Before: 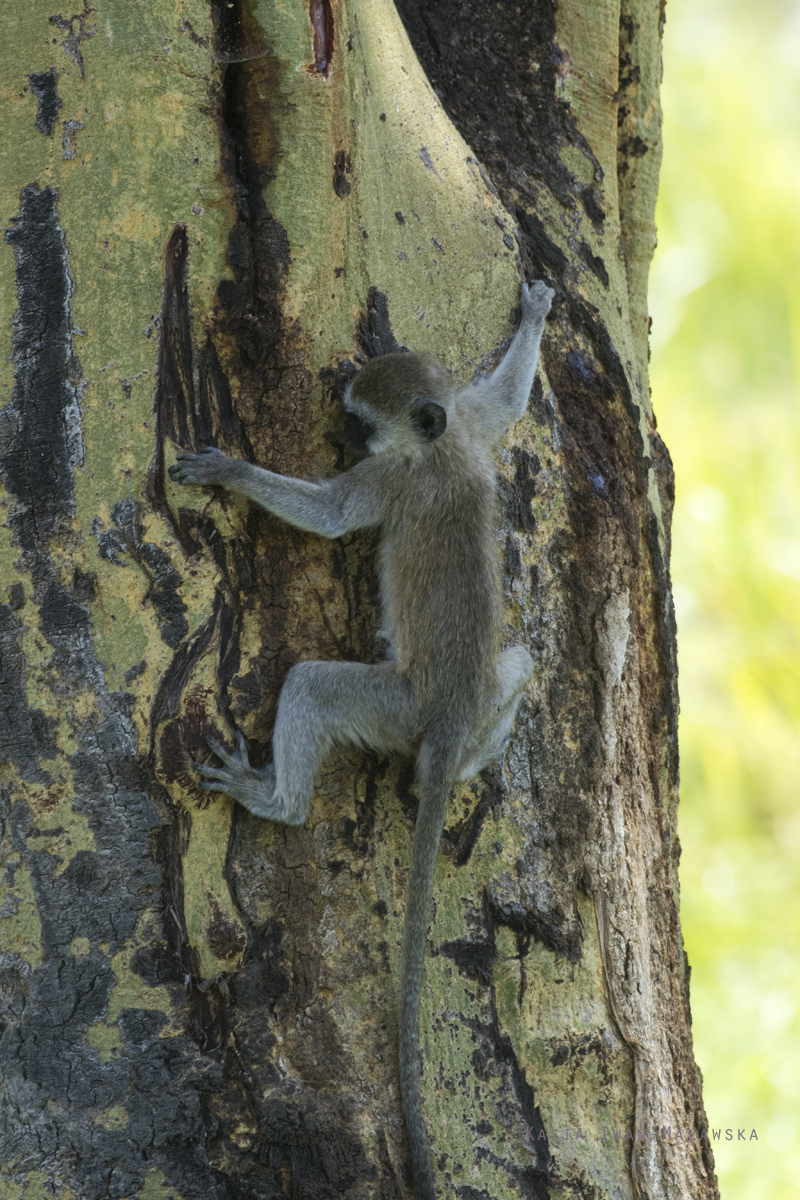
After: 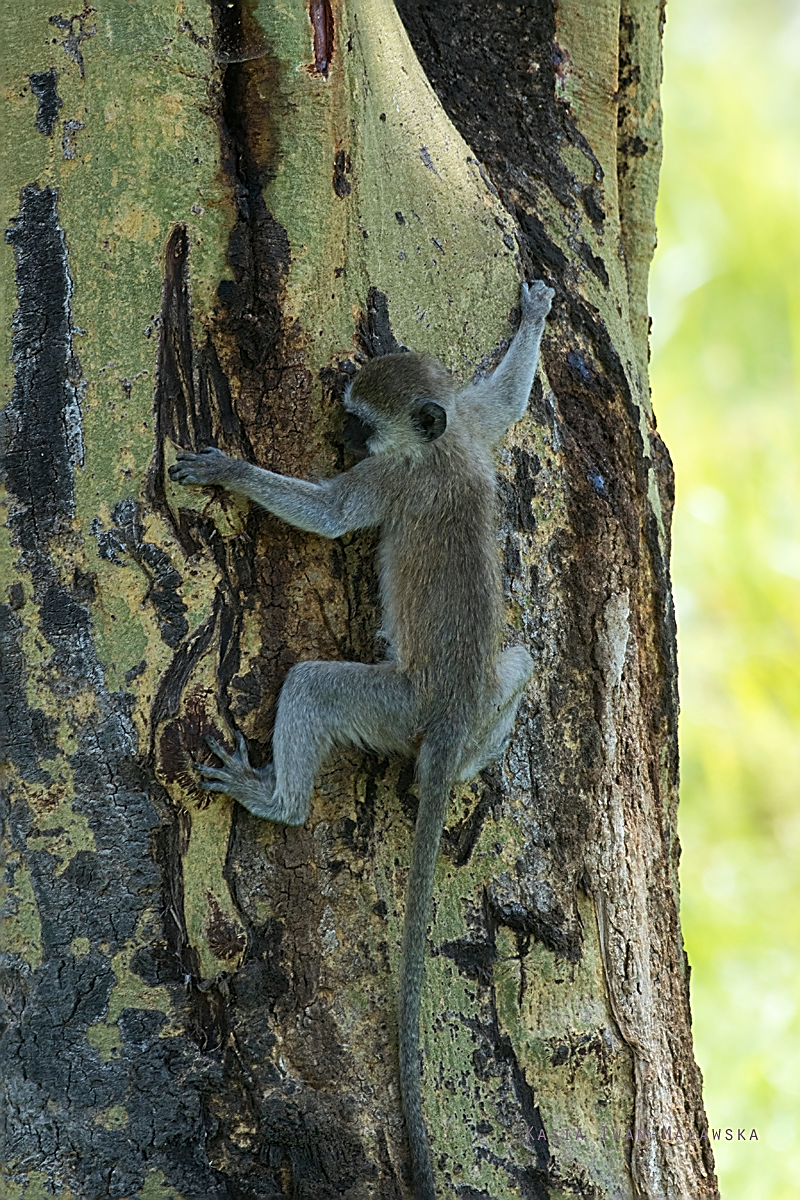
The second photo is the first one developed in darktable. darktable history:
white balance: red 0.986, blue 1.01
sharpen: radius 1.685, amount 1.294
